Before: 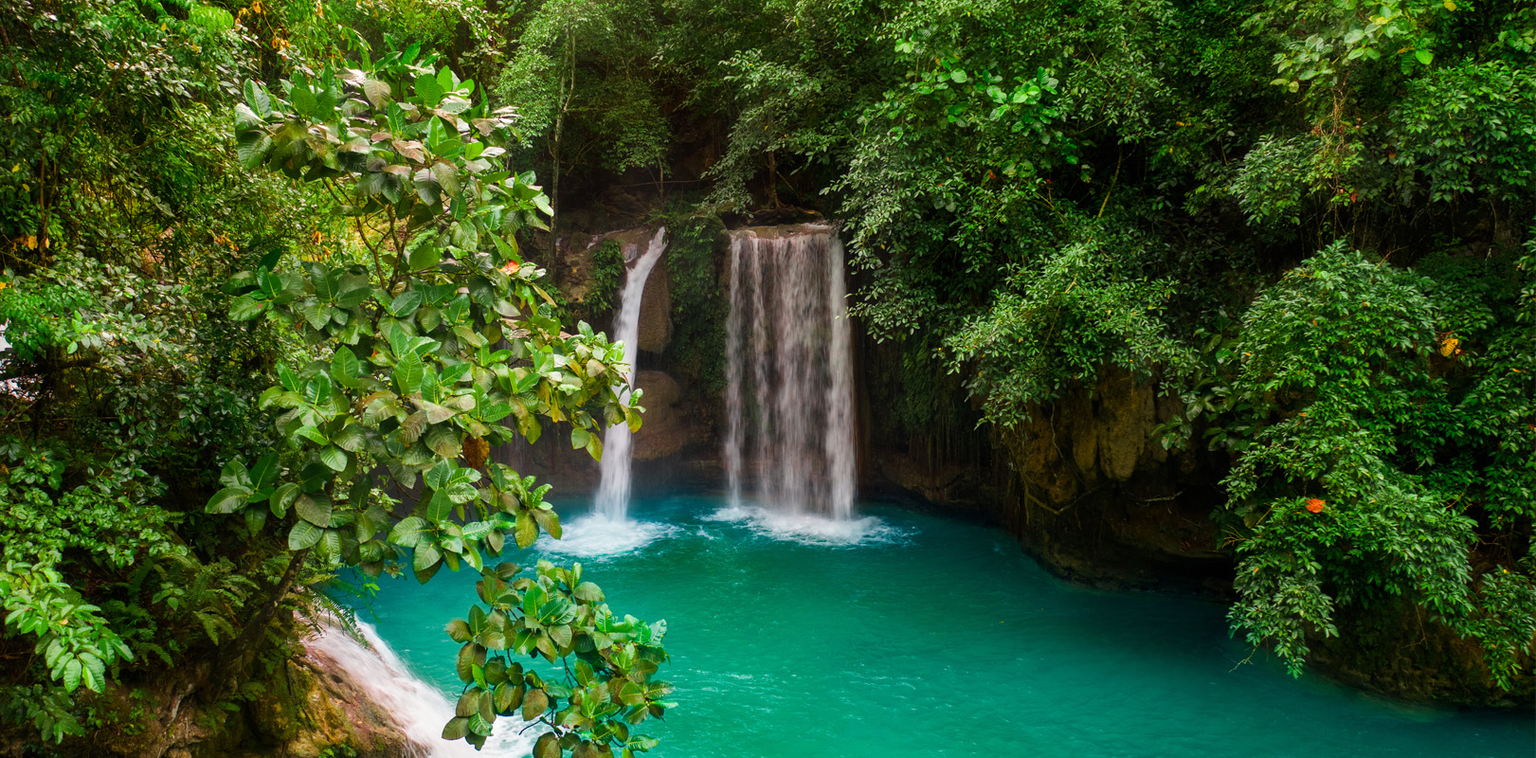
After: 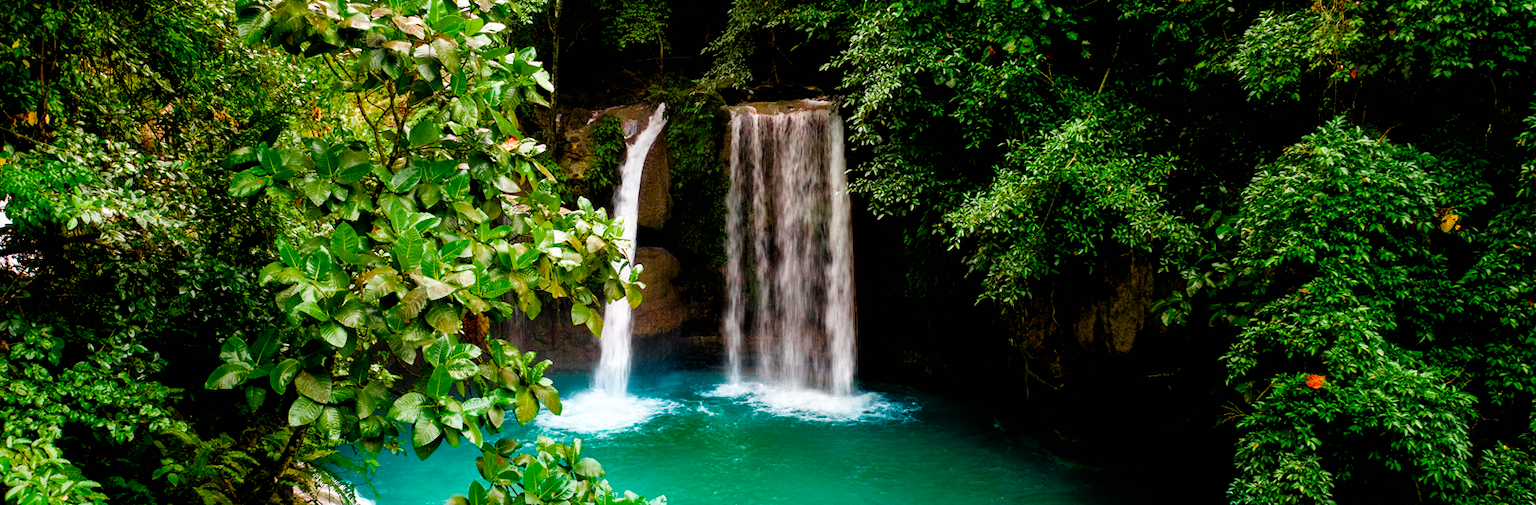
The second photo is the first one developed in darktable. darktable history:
shadows and highlights: shadows 1.46, highlights 38.26
levels: mode automatic, white 99.91%, levels [0, 0.48, 0.961]
color zones: curves: ch0 [(0.203, 0.433) (0.607, 0.517) (0.697, 0.696) (0.705, 0.897)]
crop: top 16.484%, bottom 16.745%
filmic rgb: black relative exposure -7.65 EV, white relative exposure 4.56 EV, hardness 3.61, add noise in highlights 0.001, preserve chrominance no, color science v3 (2019), use custom middle-gray values true, contrast in highlights soft
exposure: black level correction 0.012, compensate highlight preservation false
